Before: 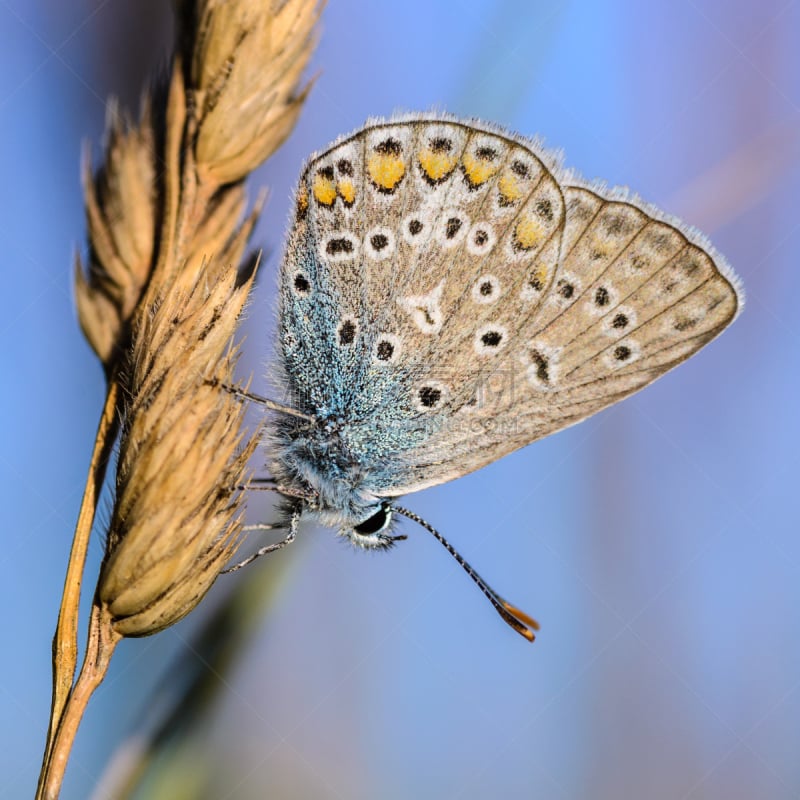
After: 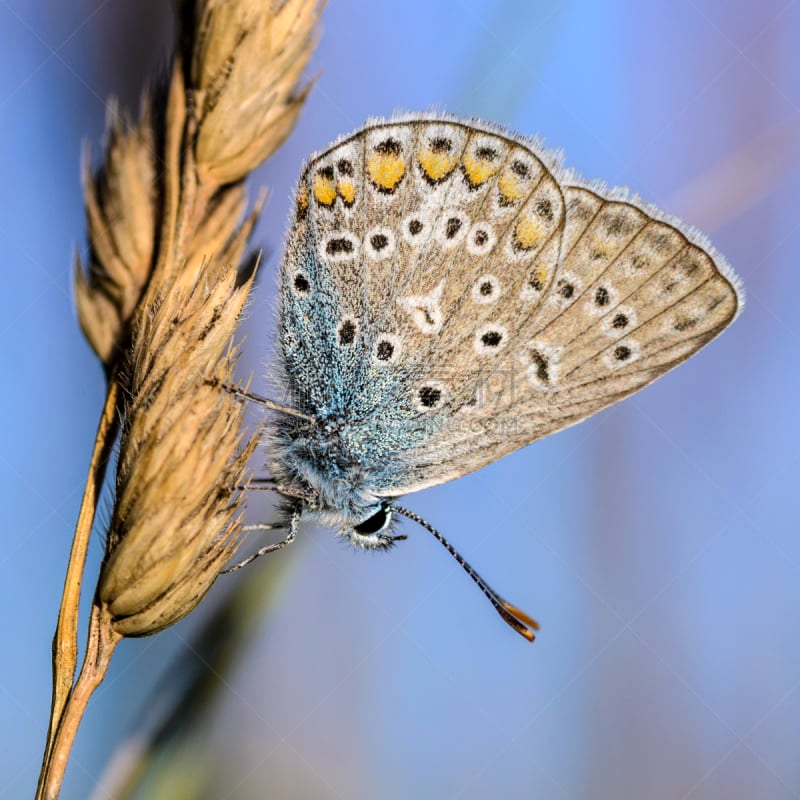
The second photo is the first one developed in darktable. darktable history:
tone equalizer: on, module defaults
local contrast: highlights 105%, shadows 101%, detail 119%, midtone range 0.2
